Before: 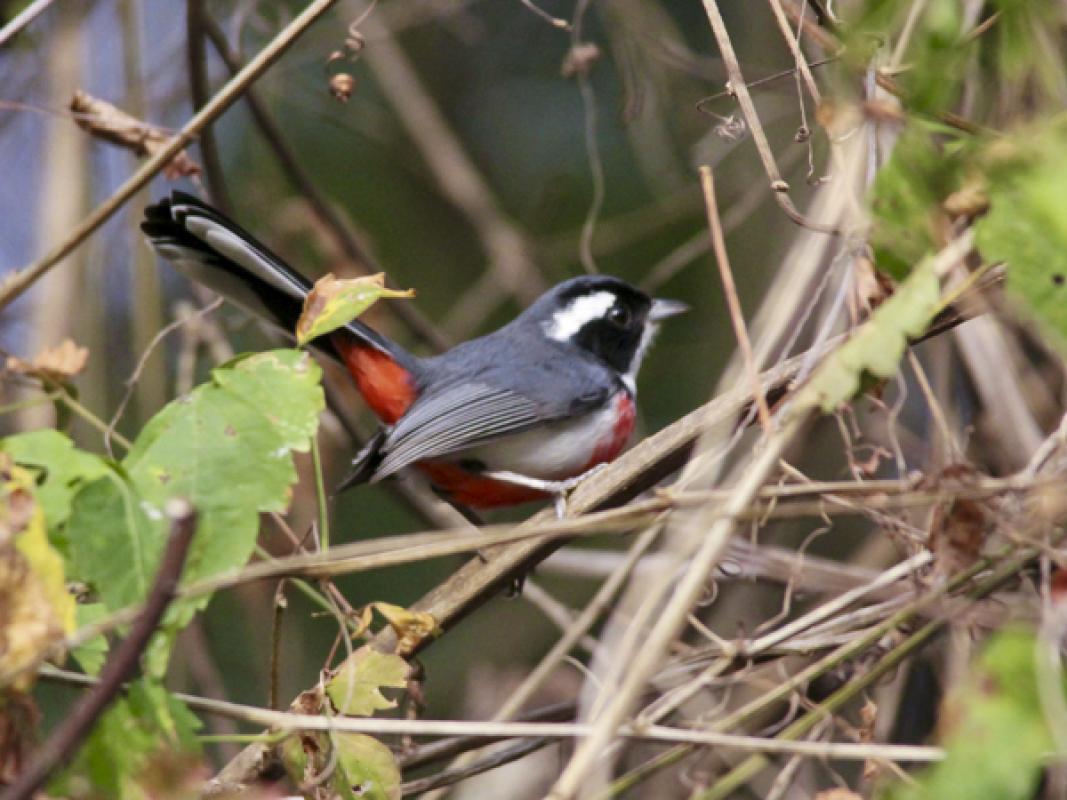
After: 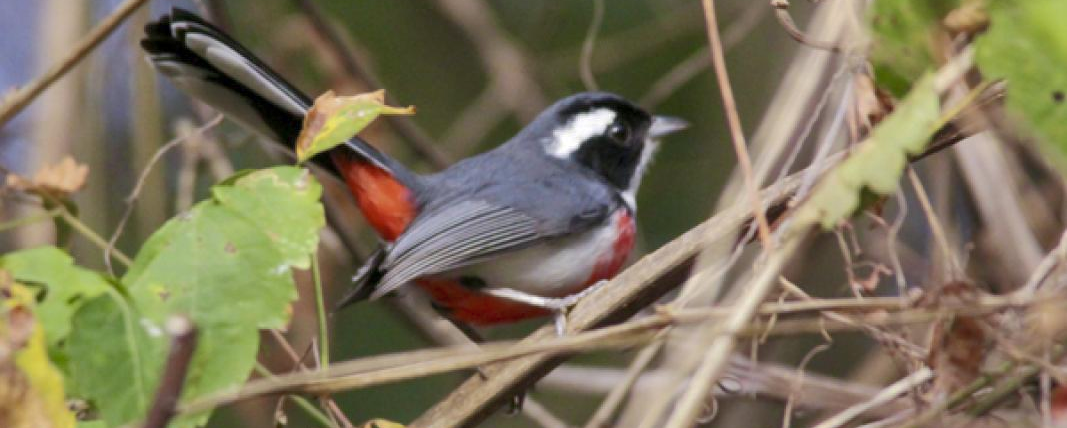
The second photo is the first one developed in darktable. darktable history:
crop and rotate: top 23.043%, bottom 23.437%
shadows and highlights: on, module defaults
